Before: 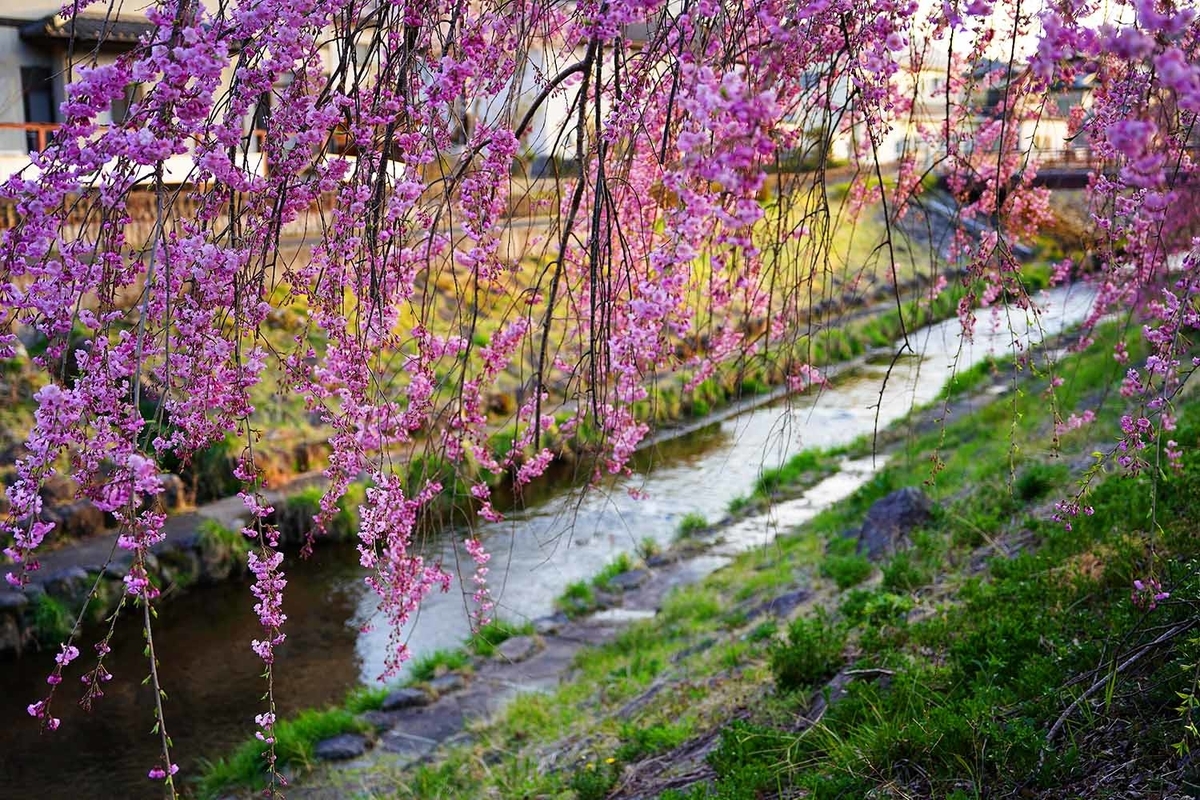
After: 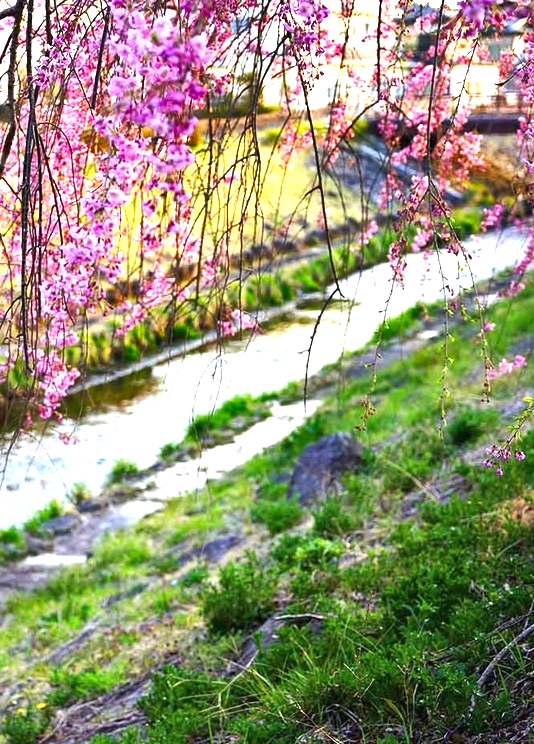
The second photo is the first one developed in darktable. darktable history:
crop: left 47.418%, top 6.964%, right 8.07%
color correction: highlights b* 0.015, saturation 0.985
shadows and highlights: shadows 11.12, white point adjustment 1.14, soften with gaussian
exposure: black level correction 0, exposure 1.096 EV, compensate exposure bias true, compensate highlight preservation false
